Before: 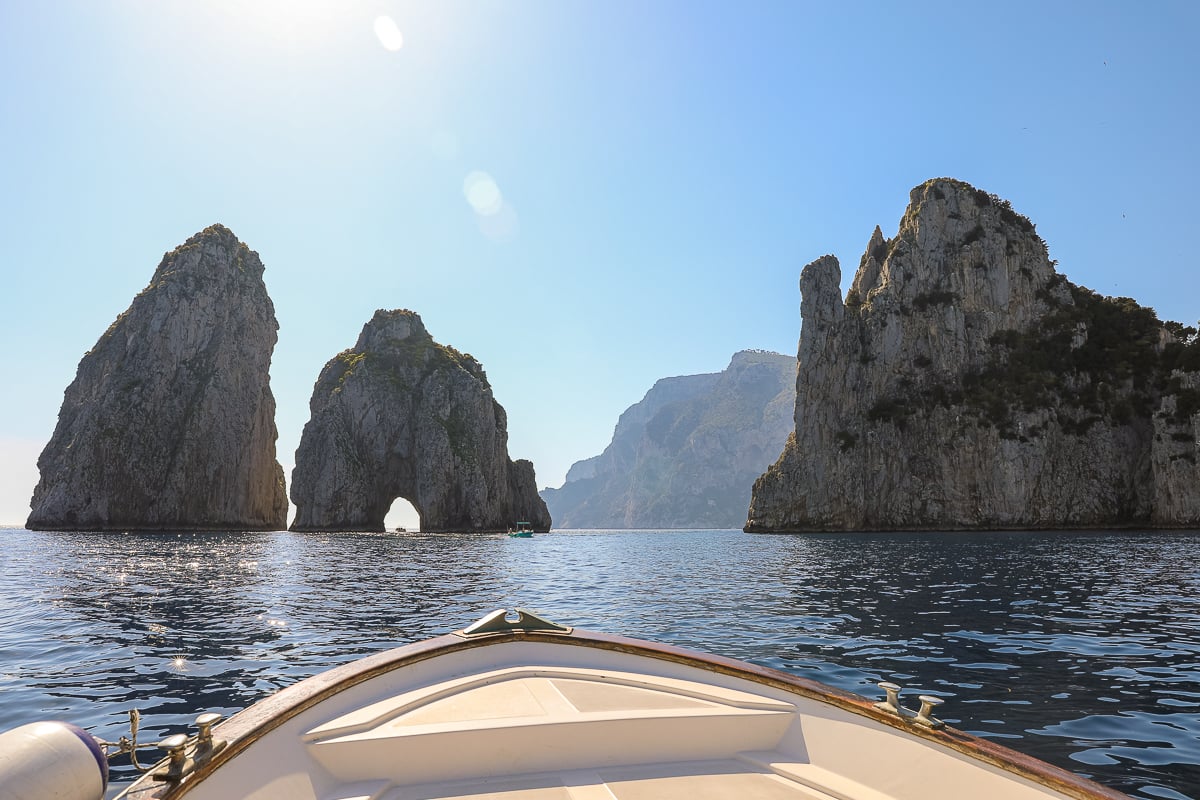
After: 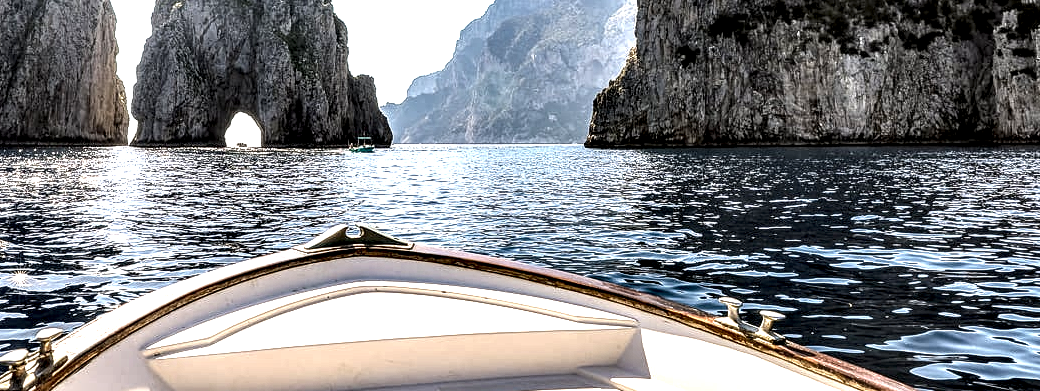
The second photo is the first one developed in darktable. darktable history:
crop and rotate: left 13.306%, top 48.129%, bottom 2.928%
local contrast: highlights 115%, shadows 42%, detail 293%
exposure: exposure 0.564 EV, compensate highlight preservation false
